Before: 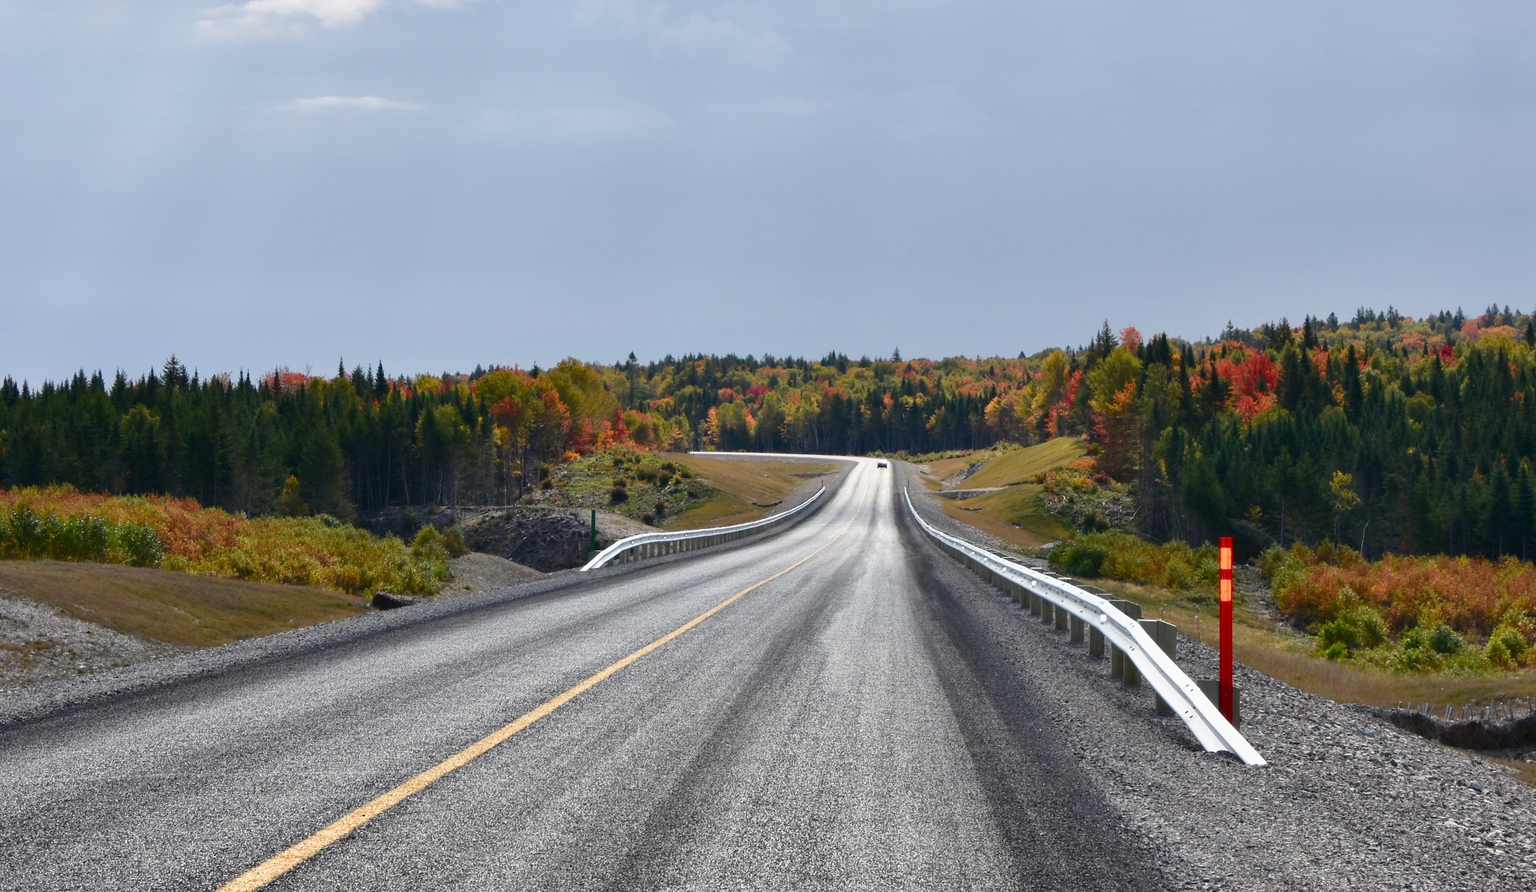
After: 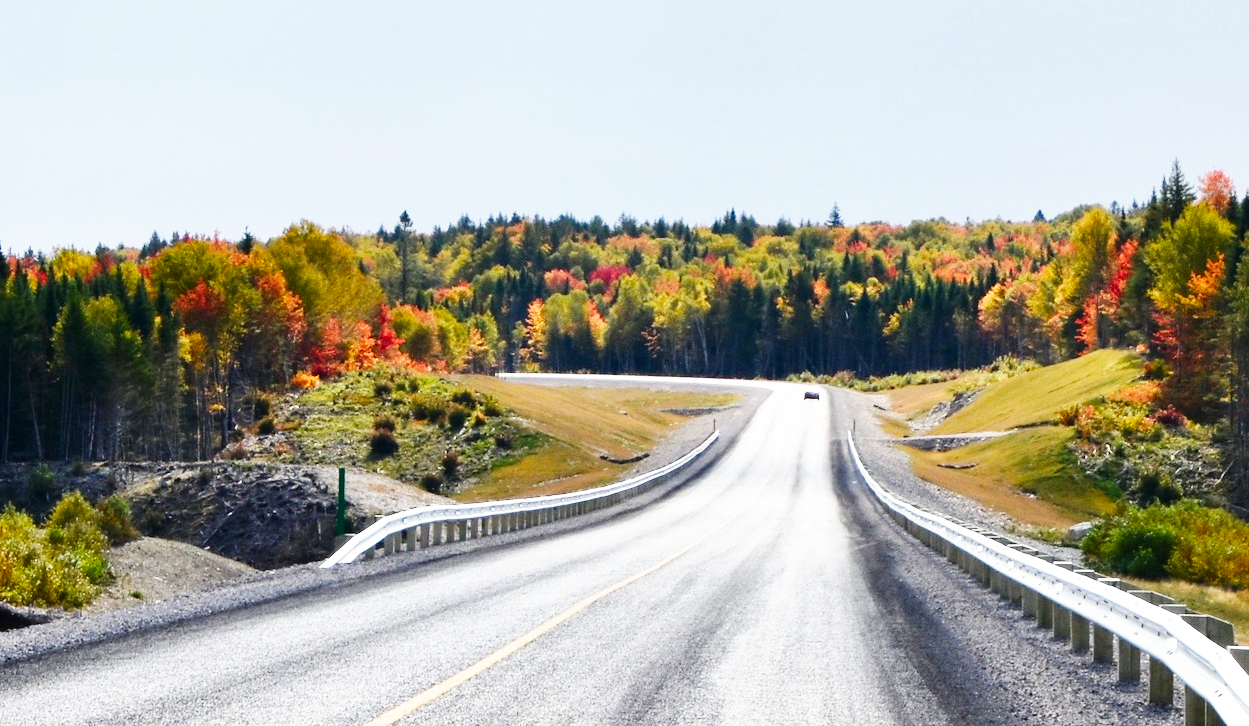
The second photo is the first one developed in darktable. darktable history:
crop: left 25%, top 25%, right 25%, bottom 25%
base curve: curves: ch0 [(0, 0) (0.007, 0.004) (0.027, 0.03) (0.046, 0.07) (0.207, 0.54) (0.442, 0.872) (0.673, 0.972) (1, 1)], preserve colors none
